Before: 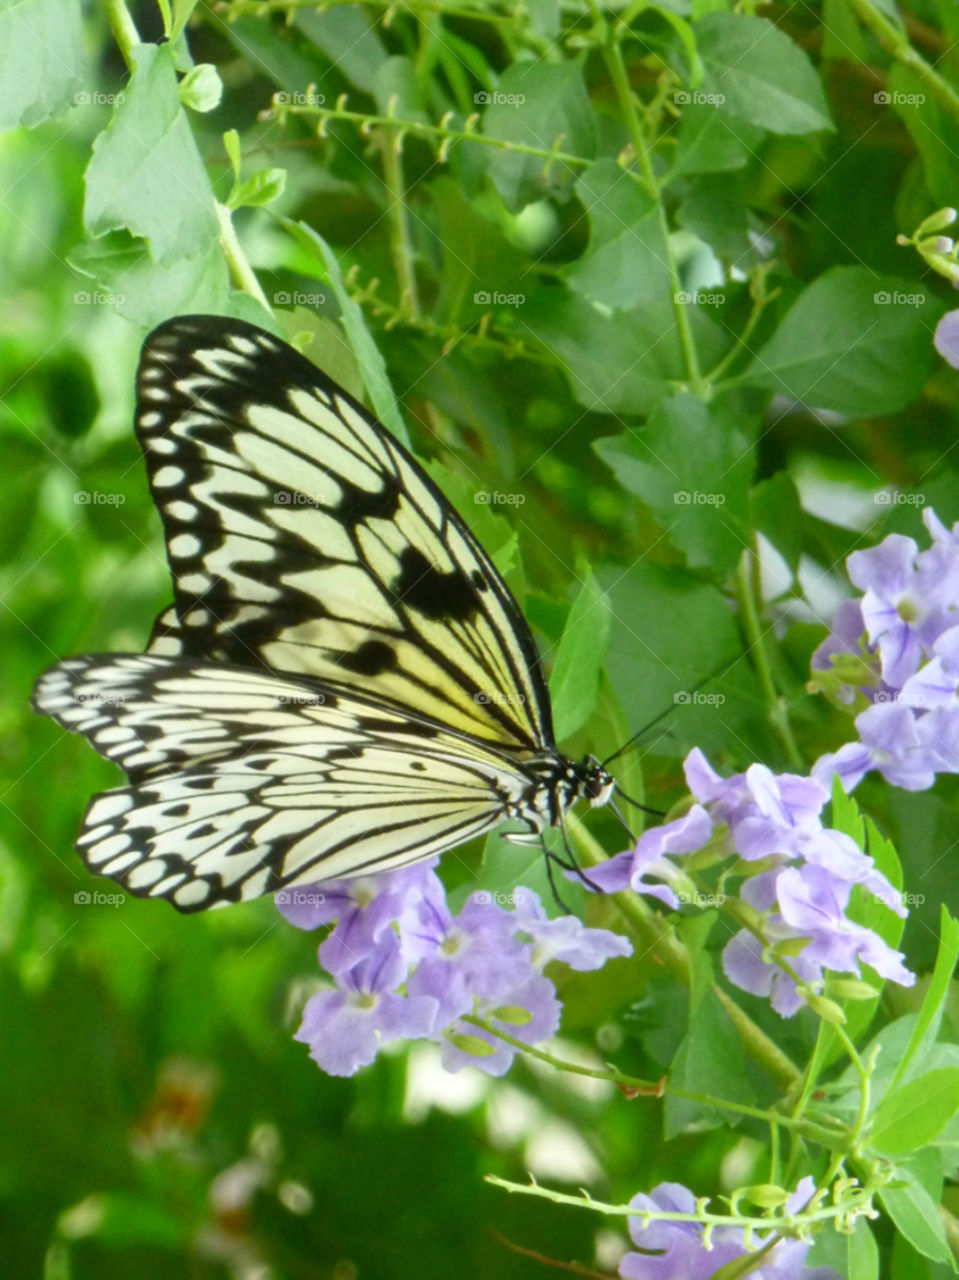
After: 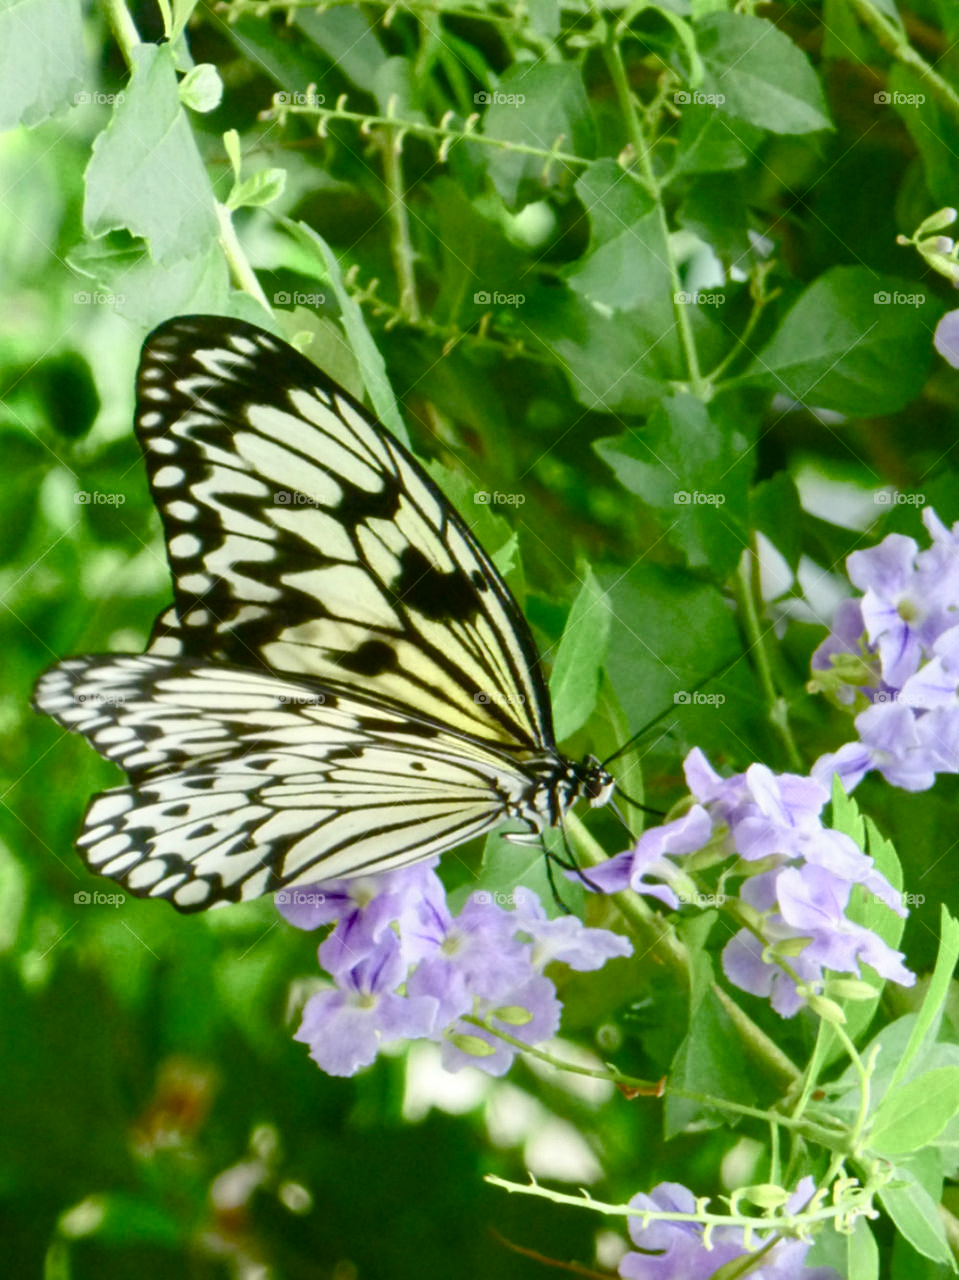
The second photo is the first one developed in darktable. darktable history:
color balance rgb: perceptual saturation grading › global saturation 20%, perceptual saturation grading › highlights -48.998%, perceptual saturation grading › shadows 24.526%, global vibrance 16.355%, saturation formula JzAzBz (2021)
